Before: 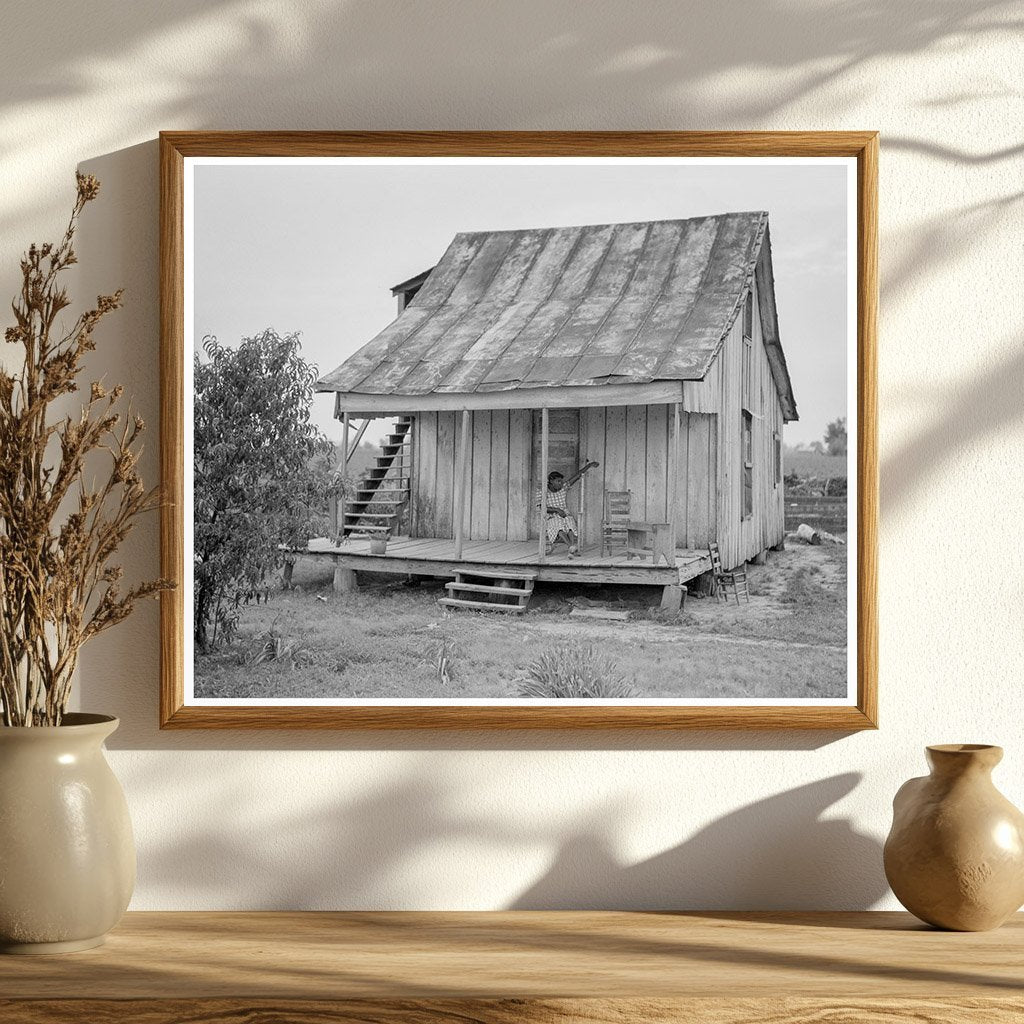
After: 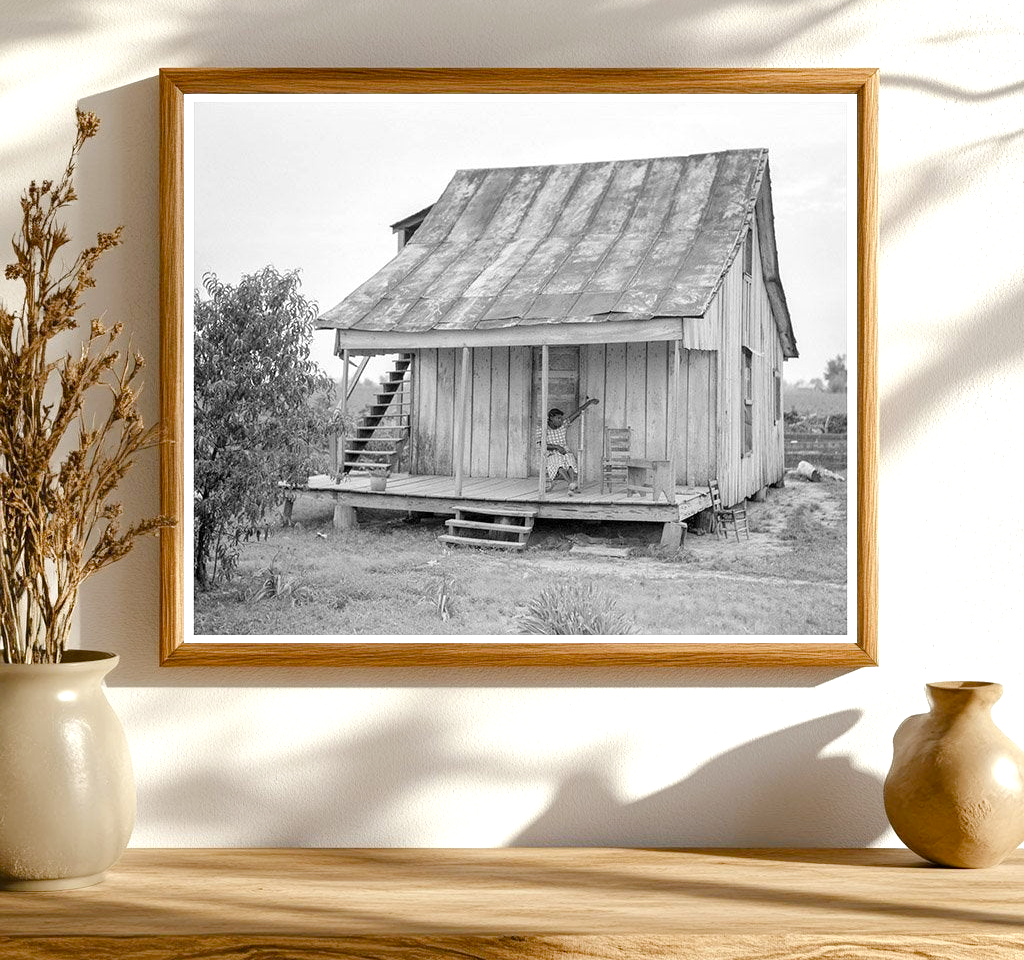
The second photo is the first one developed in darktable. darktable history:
crop and rotate: top 6.25%
color balance rgb: perceptual saturation grading › global saturation 20%, perceptual saturation grading › highlights -50%, perceptual saturation grading › shadows 30%, perceptual brilliance grading › global brilliance 10%, perceptual brilliance grading › shadows 15%
